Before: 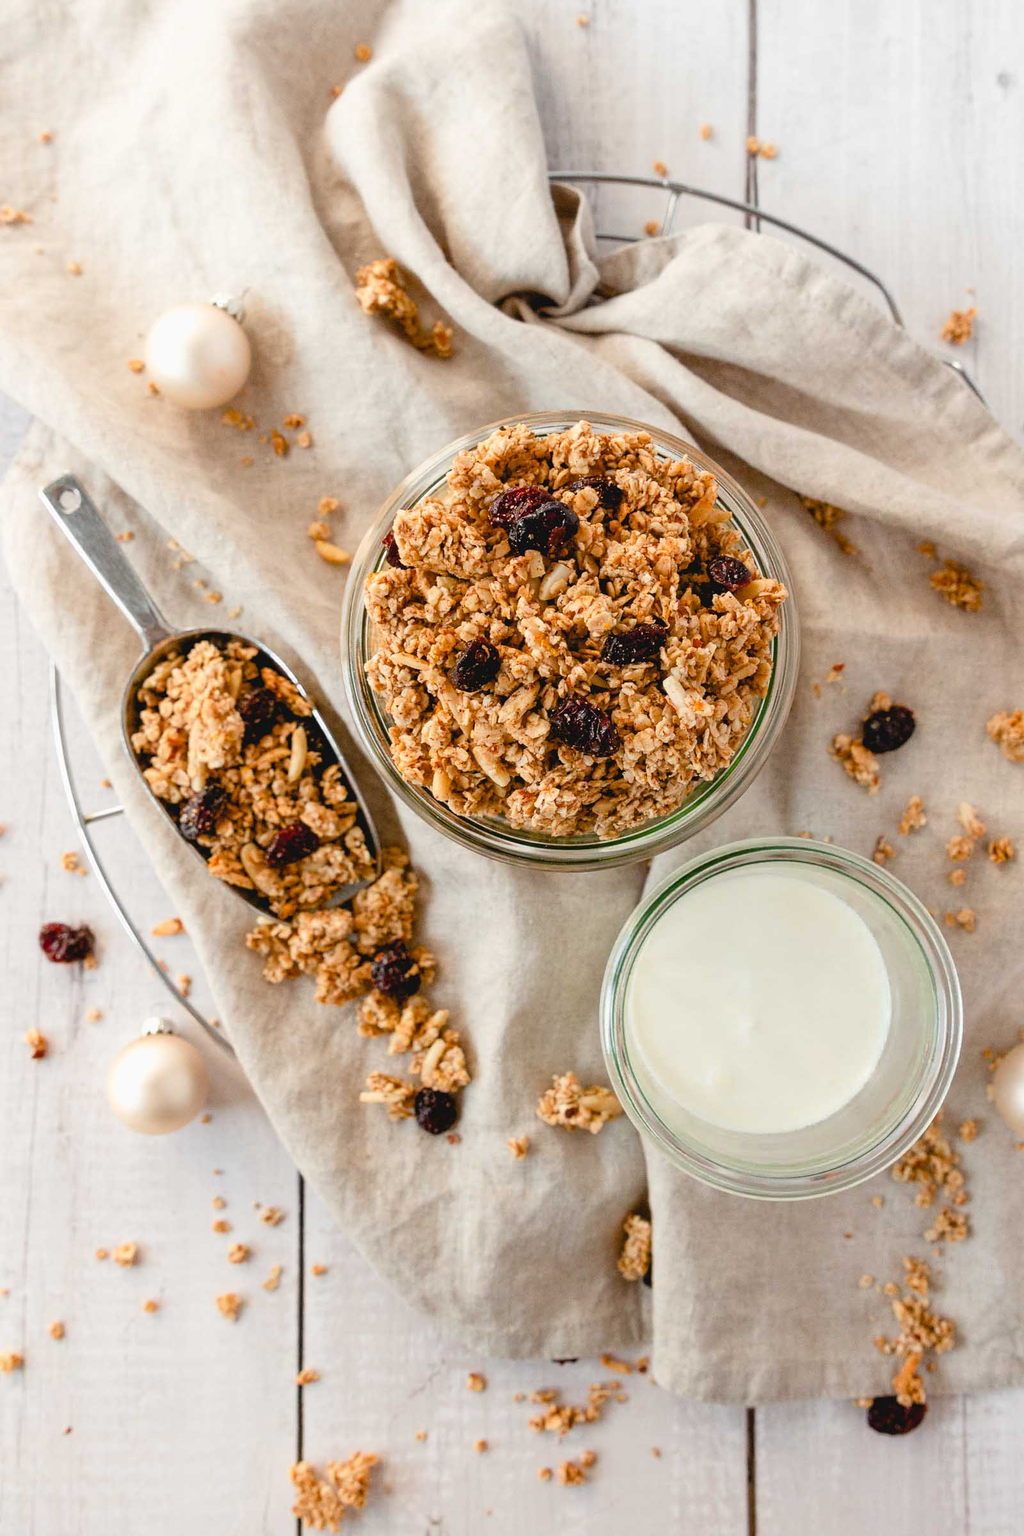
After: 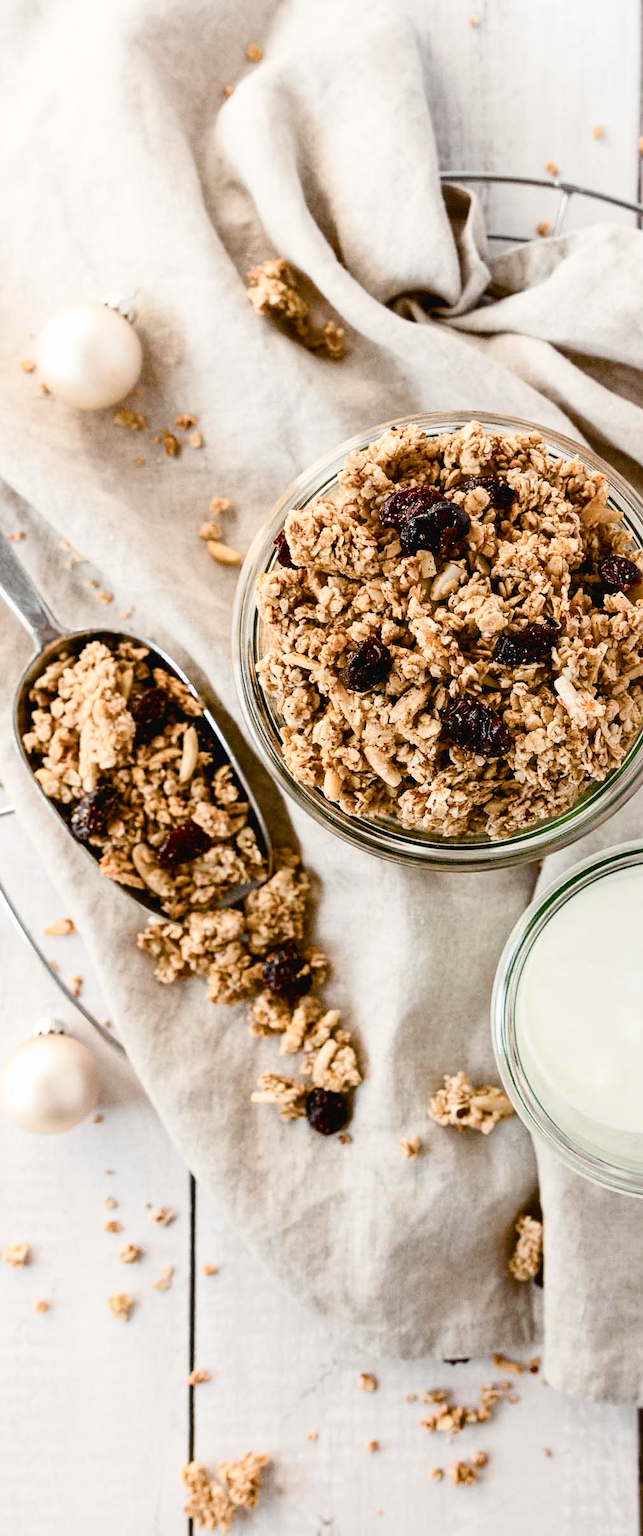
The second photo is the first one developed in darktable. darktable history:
color balance rgb: perceptual saturation grading › global saturation 20%, perceptual saturation grading › highlights -25%, perceptual saturation grading › shadows 50%
crop: left 10.644%, right 26.528%
contrast brightness saturation: contrast 0.25, saturation -0.31
